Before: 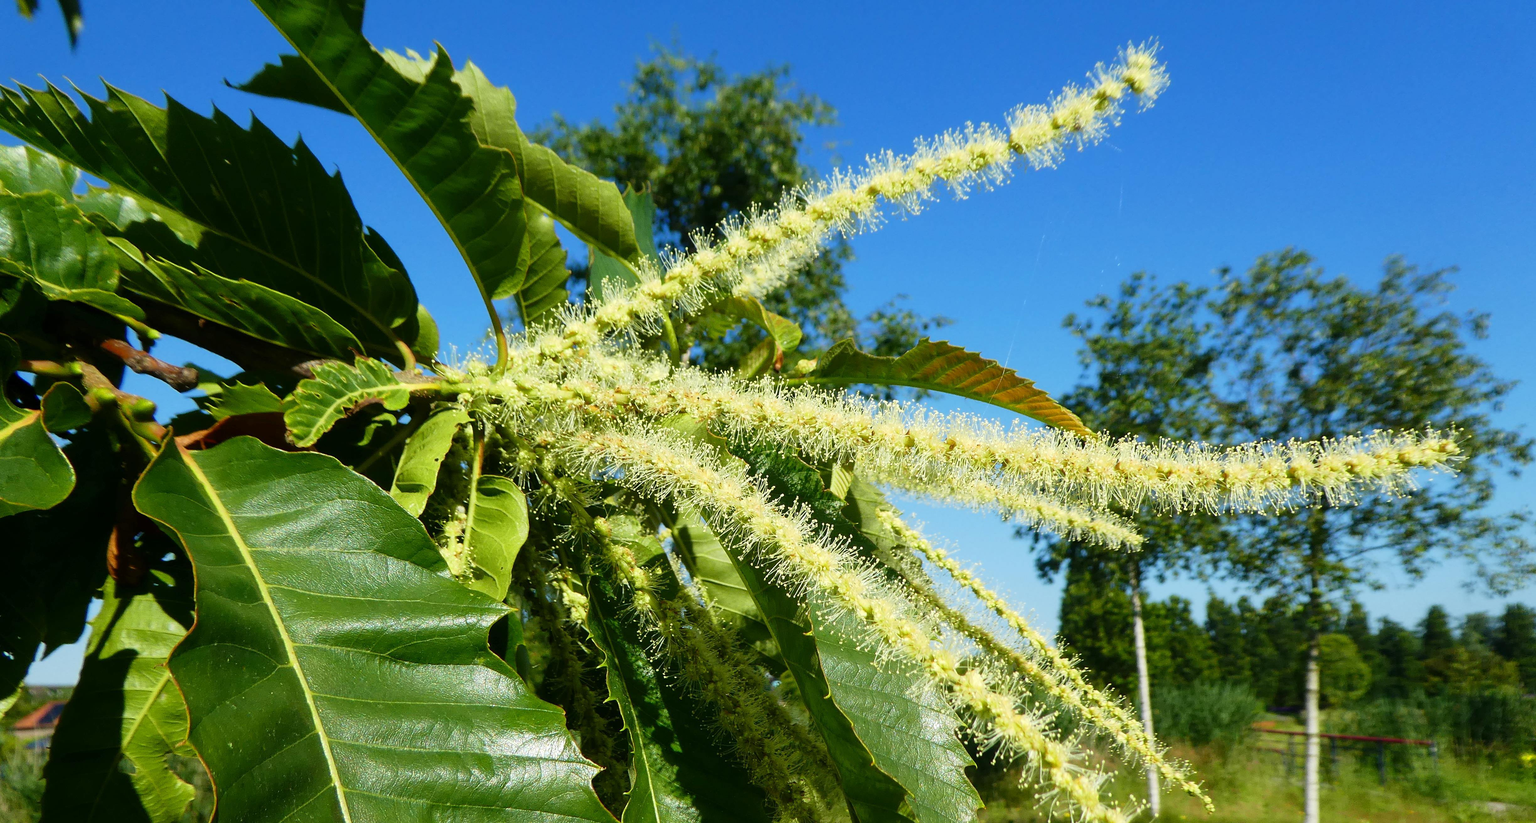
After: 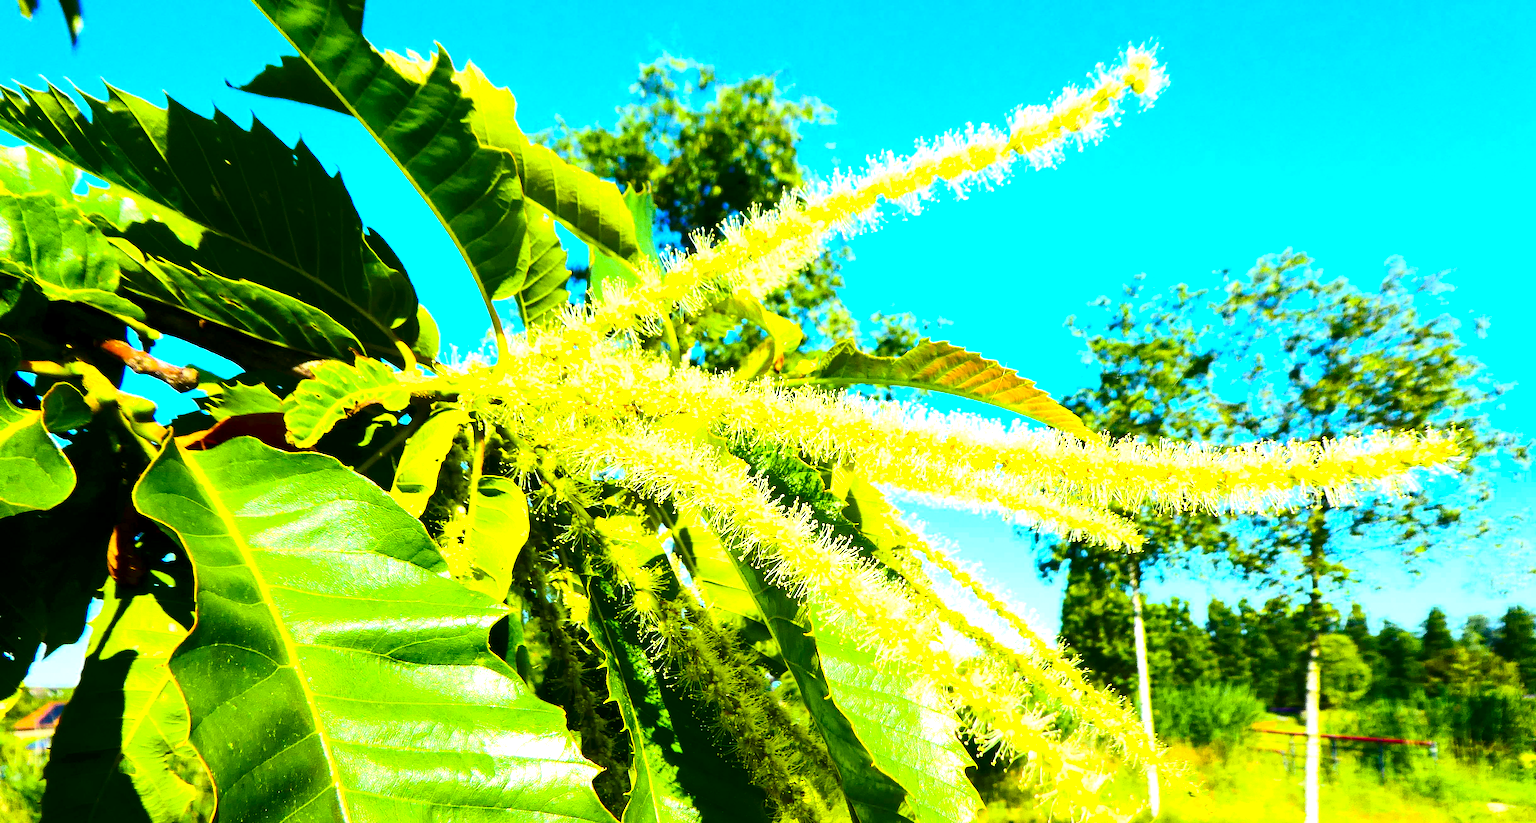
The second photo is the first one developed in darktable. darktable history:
color balance rgb: linear chroma grading › global chroma 15%, perceptual saturation grading › global saturation 30%
contrast brightness saturation: contrast 0.28
exposure: black level correction 0.001, exposure 2 EV, compensate highlight preservation false
